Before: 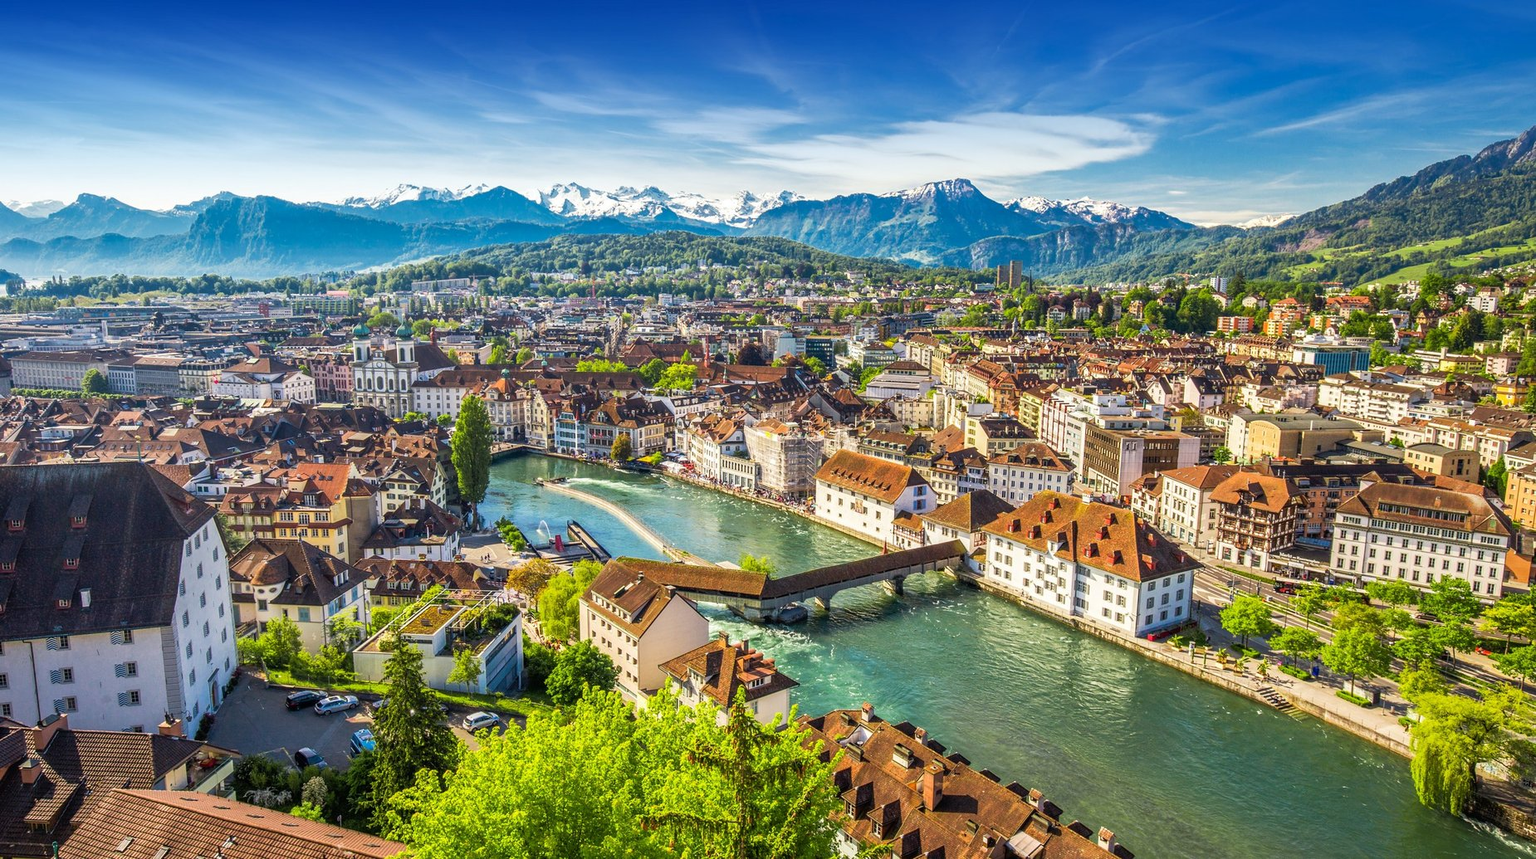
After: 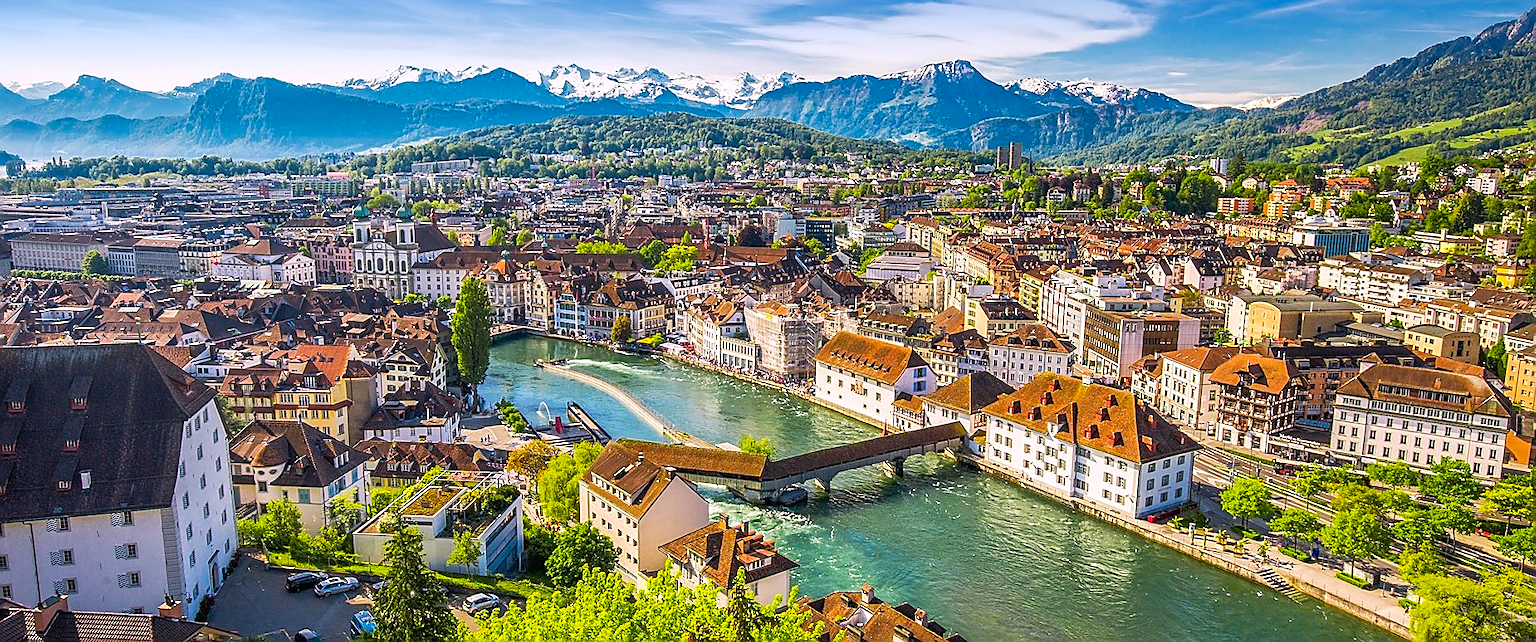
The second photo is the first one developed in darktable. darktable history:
color balance rgb: highlights gain › chroma 2.07%, highlights gain › hue 294.2°, perceptual saturation grading › global saturation 19.845%
crop: top 13.876%, bottom 11.334%
sharpen: radius 1.349, amount 1.254, threshold 0.7
